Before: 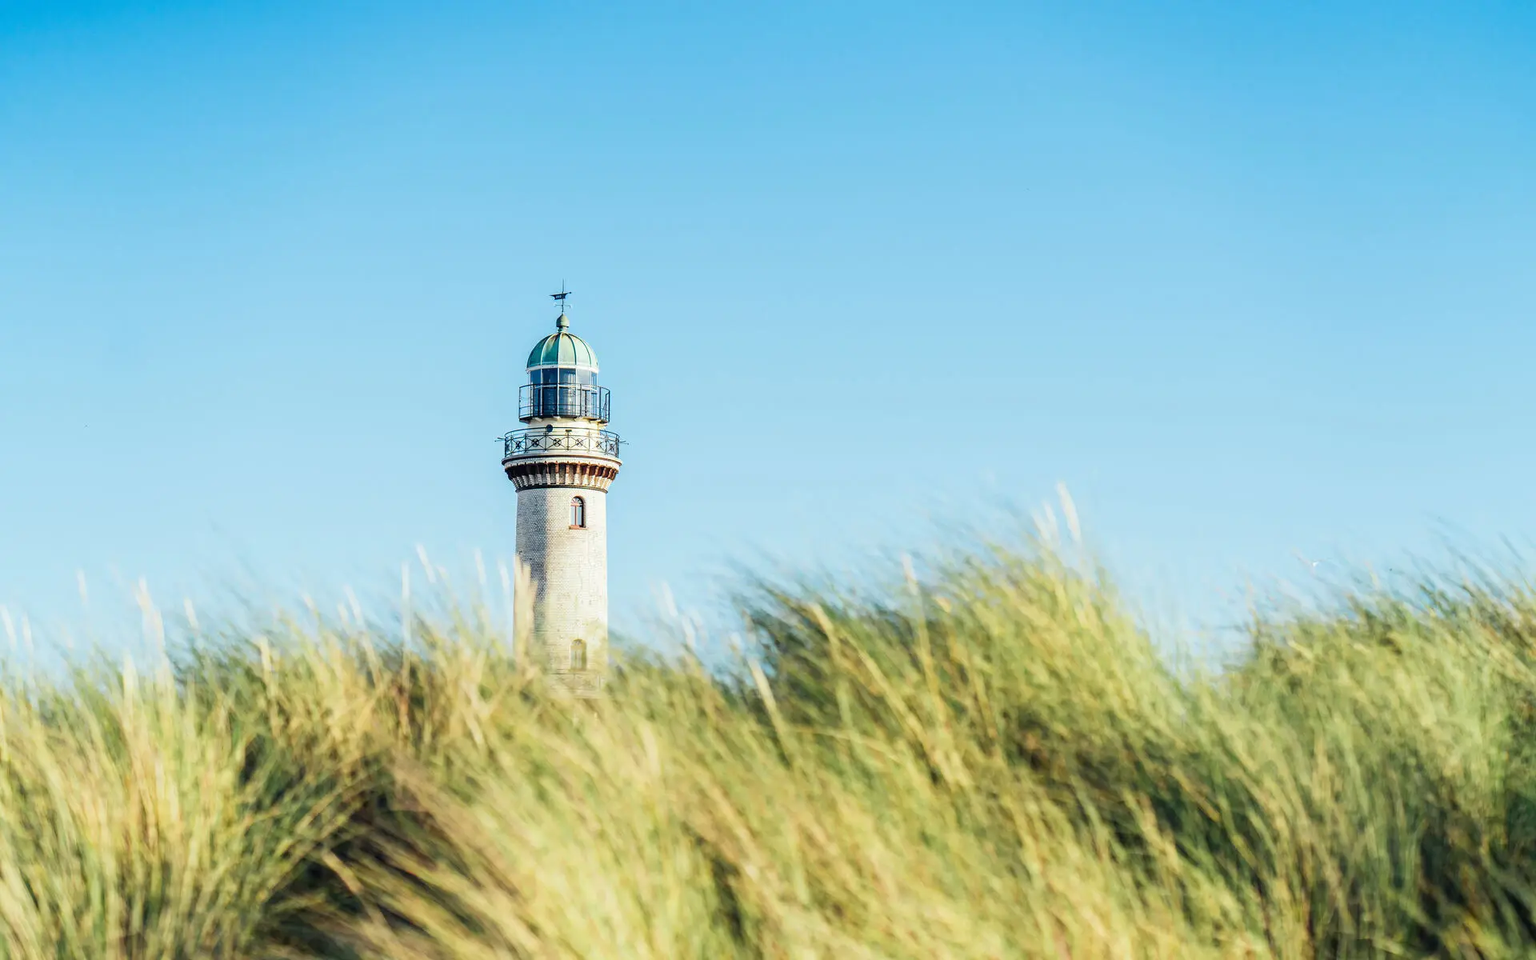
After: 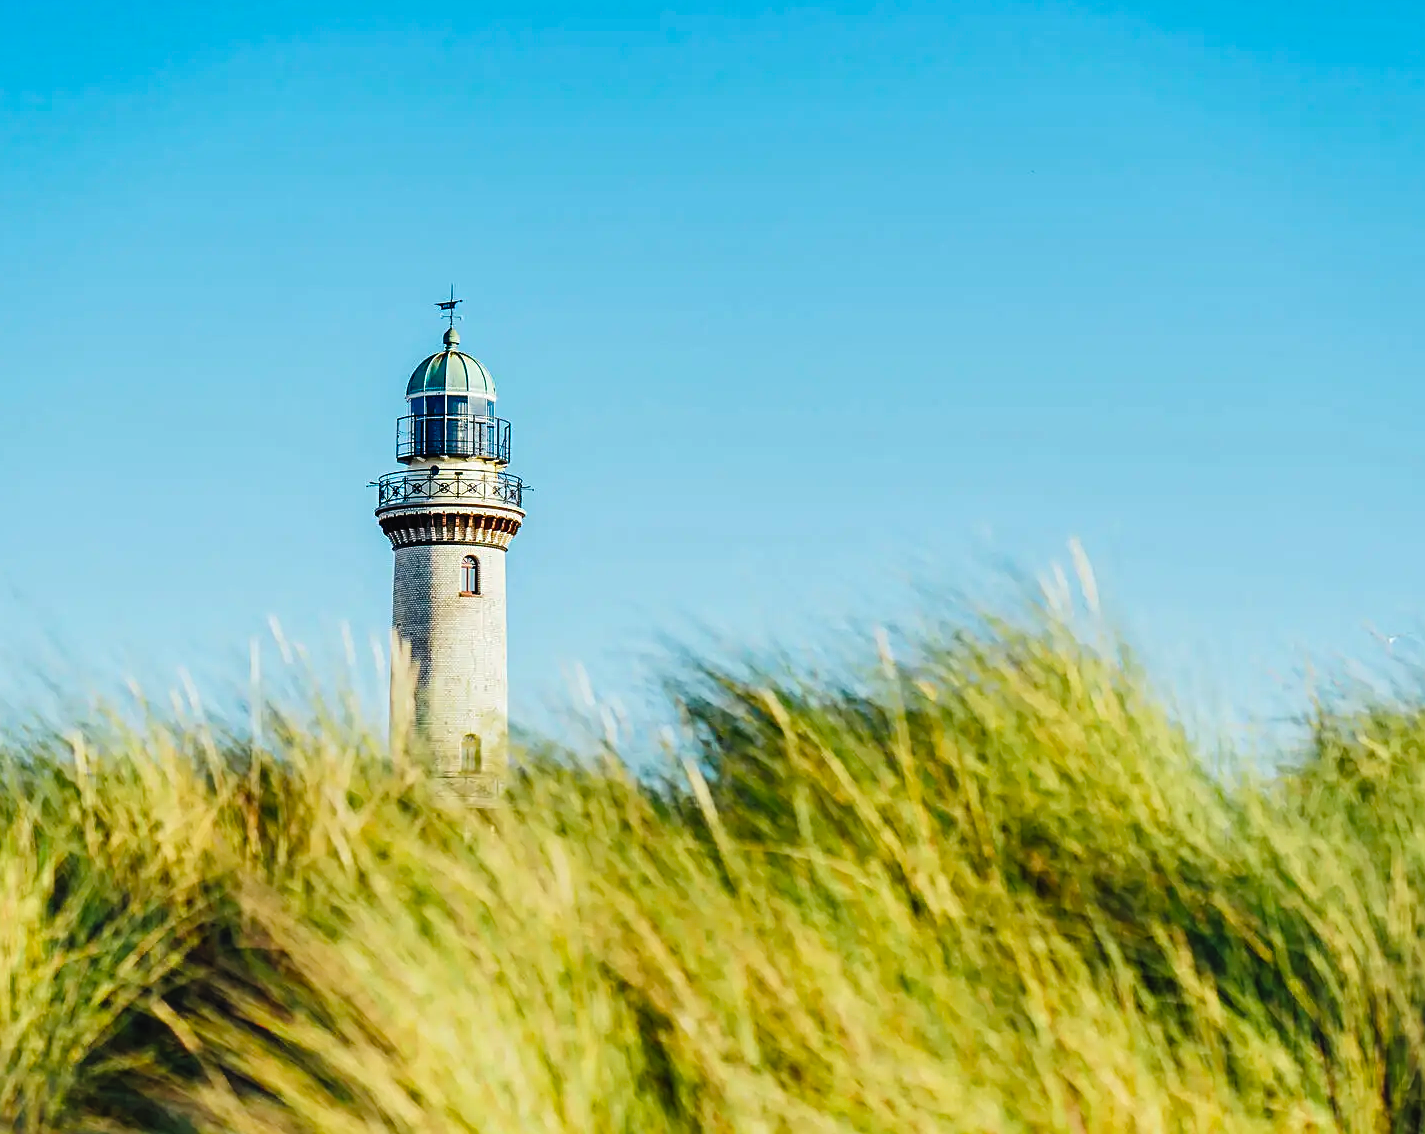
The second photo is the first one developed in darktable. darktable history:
crop and rotate: left 13.131%, top 5.417%, right 12.61%
shadows and highlights: radius 134.4, soften with gaussian
tone curve: curves: ch0 [(0, 0.023) (0.132, 0.075) (0.241, 0.178) (0.487, 0.491) (0.782, 0.8) (1, 0.989)]; ch1 [(0, 0) (0.396, 0.369) (0.467, 0.454) (0.498, 0.5) (0.518, 0.517) (0.57, 0.586) (0.619, 0.663) (0.692, 0.744) (1, 1)]; ch2 [(0, 0) (0.427, 0.416) (0.483, 0.481) (0.503, 0.503) (0.526, 0.527) (0.563, 0.573) (0.632, 0.667) (0.705, 0.737) (0.985, 0.966)], preserve colors none
color balance rgb: perceptual saturation grading › global saturation -4.328%, perceptual saturation grading › shadows -2.886%, global vibrance 44.688%
sharpen: on, module defaults
